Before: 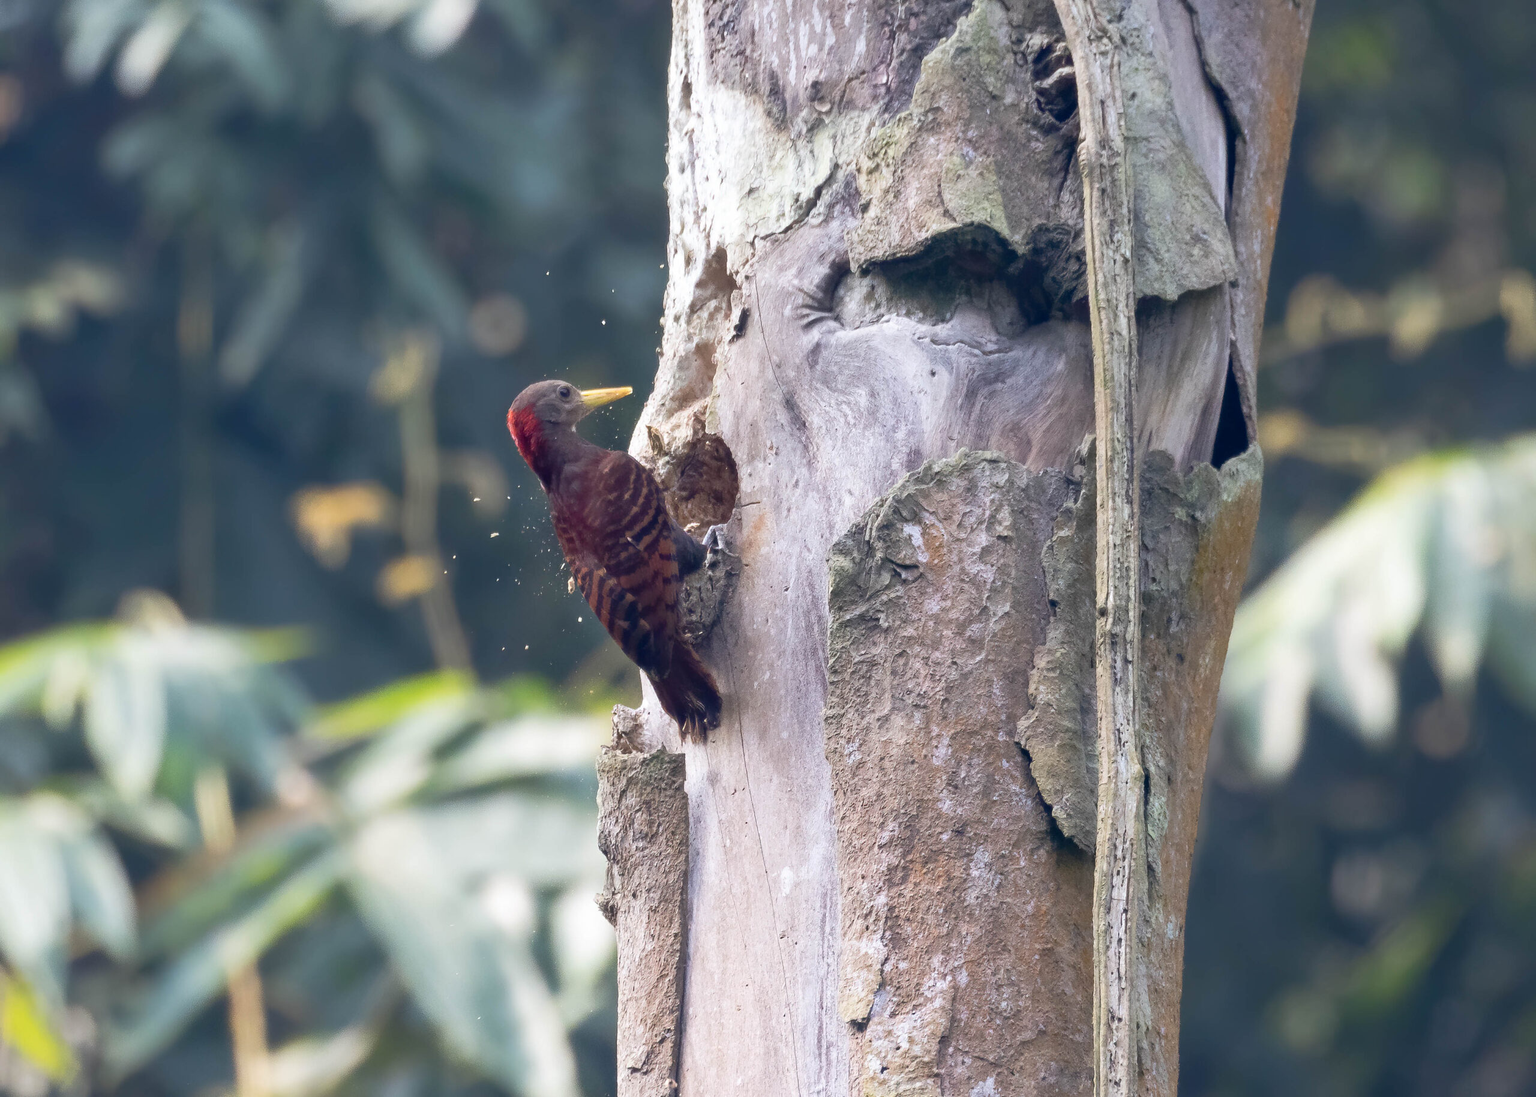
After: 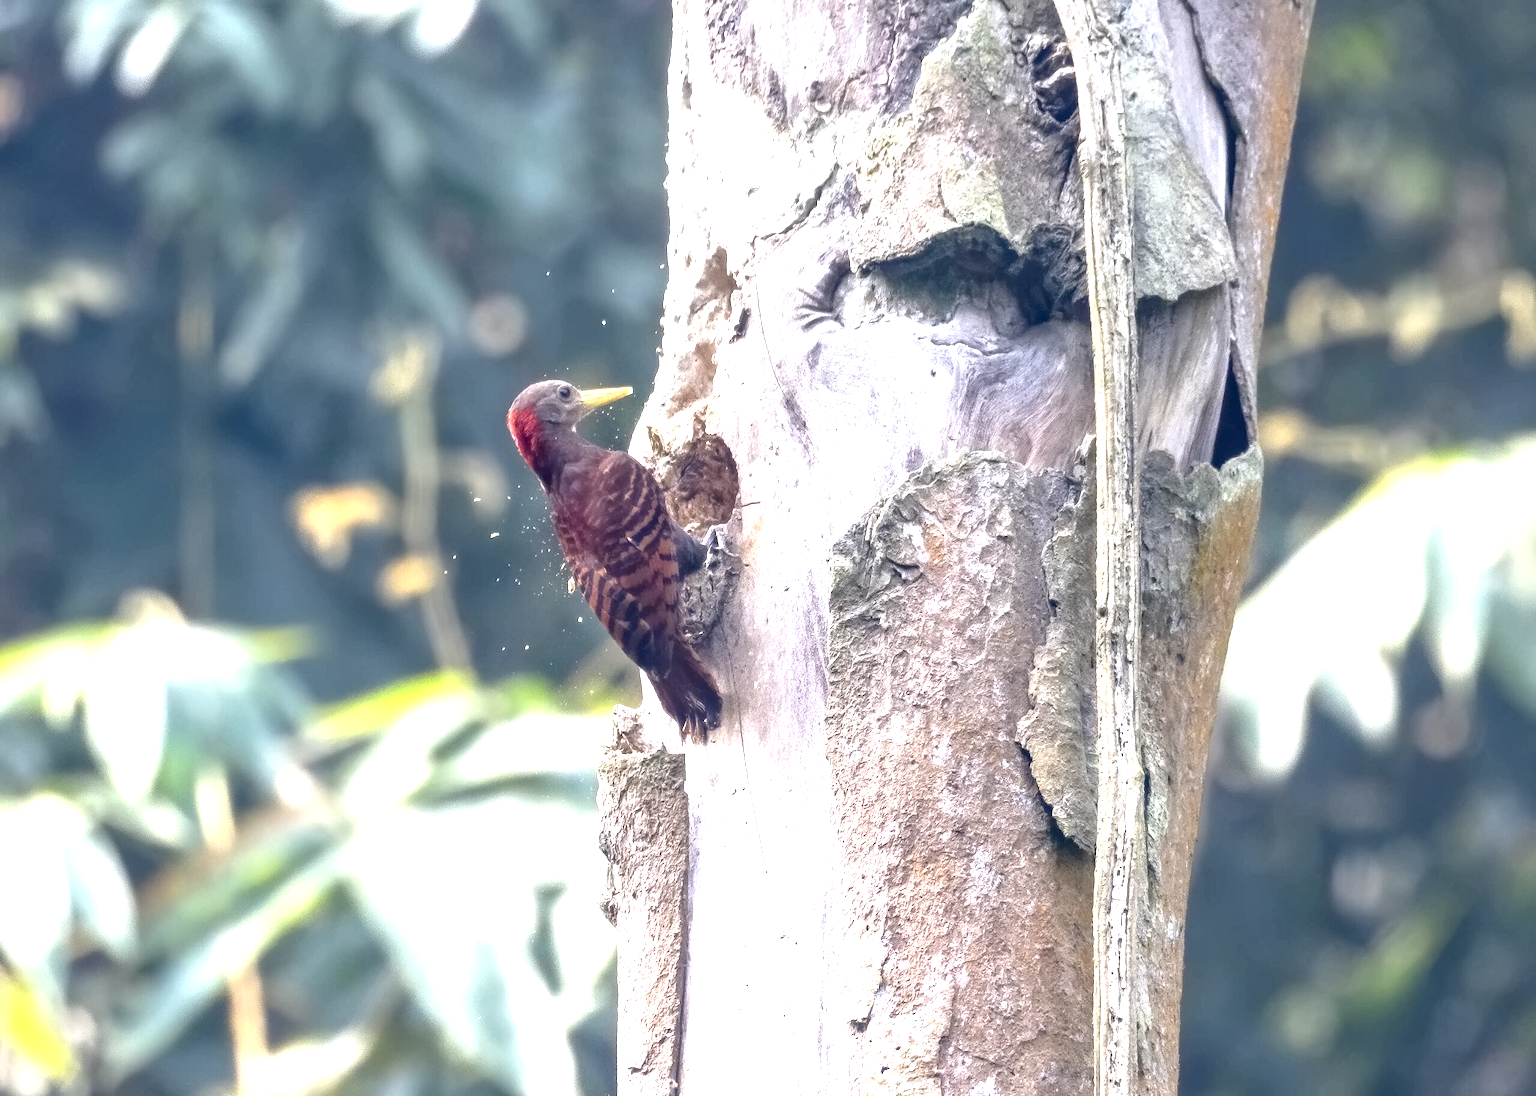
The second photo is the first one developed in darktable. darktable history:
local contrast: on, module defaults
contrast equalizer: octaves 7, y [[0.5 ×6], [0.5 ×6], [0.5 ×6], [0 ×6], [0, 0.039, 0.251, 0.29, 0.293, 0.292]]
tone equalizer: edges refinement/feathering 500, mask exposure compensation -1.57 EV, preserve details no
exposure: exposure 1.143 EV, compensate highlight preservation false
